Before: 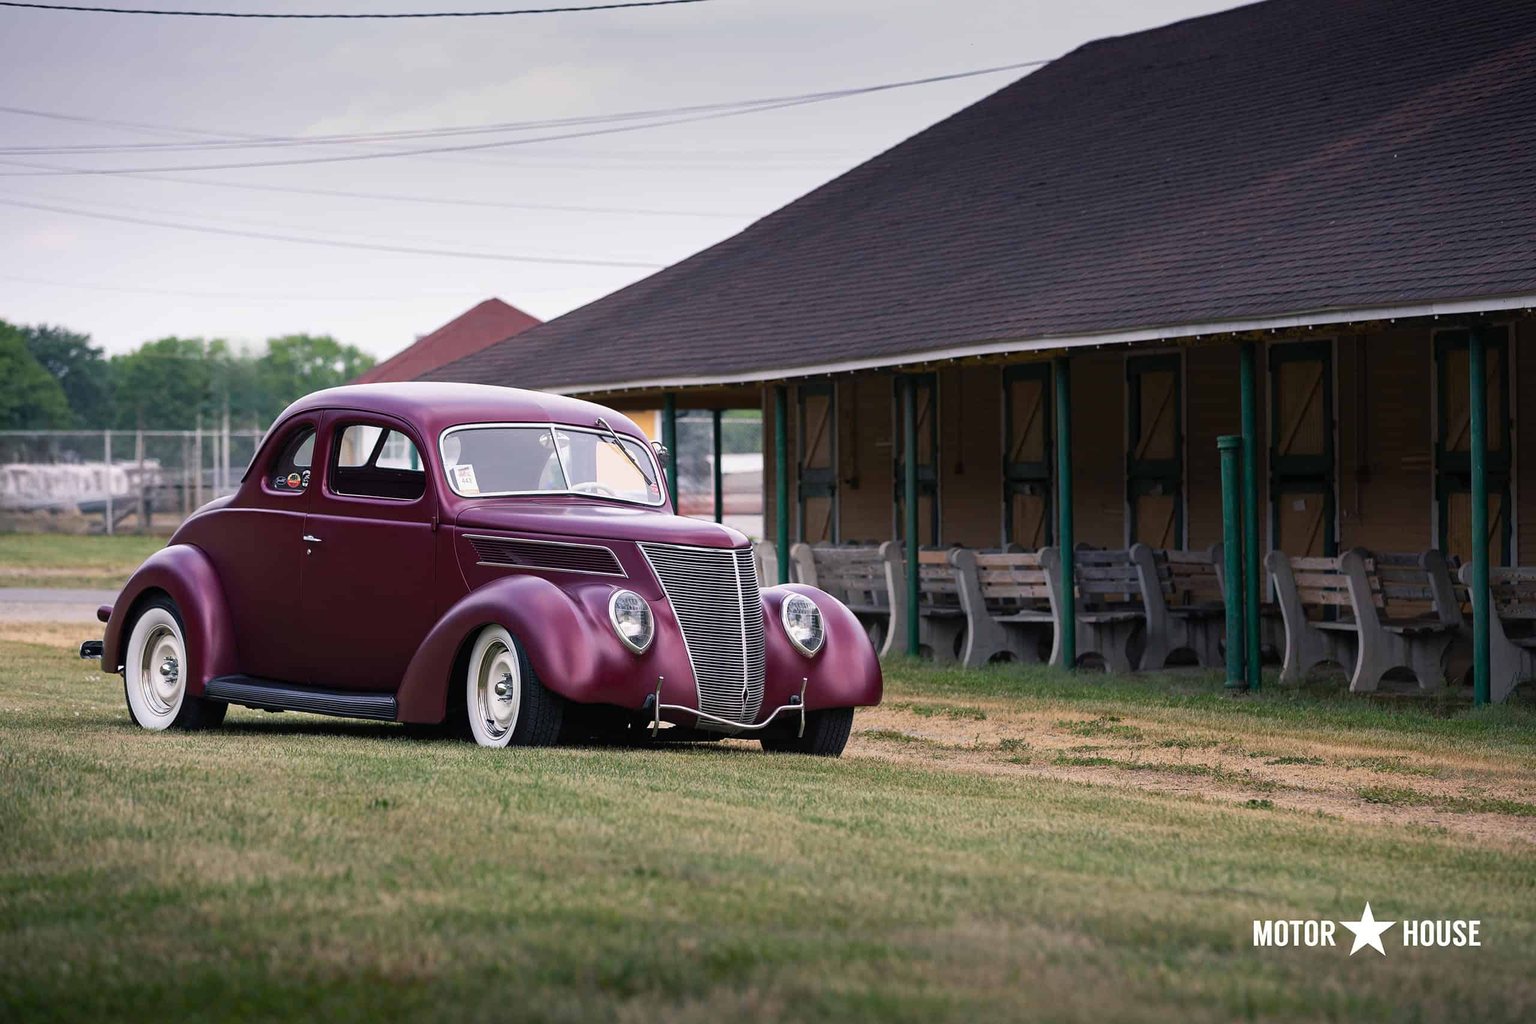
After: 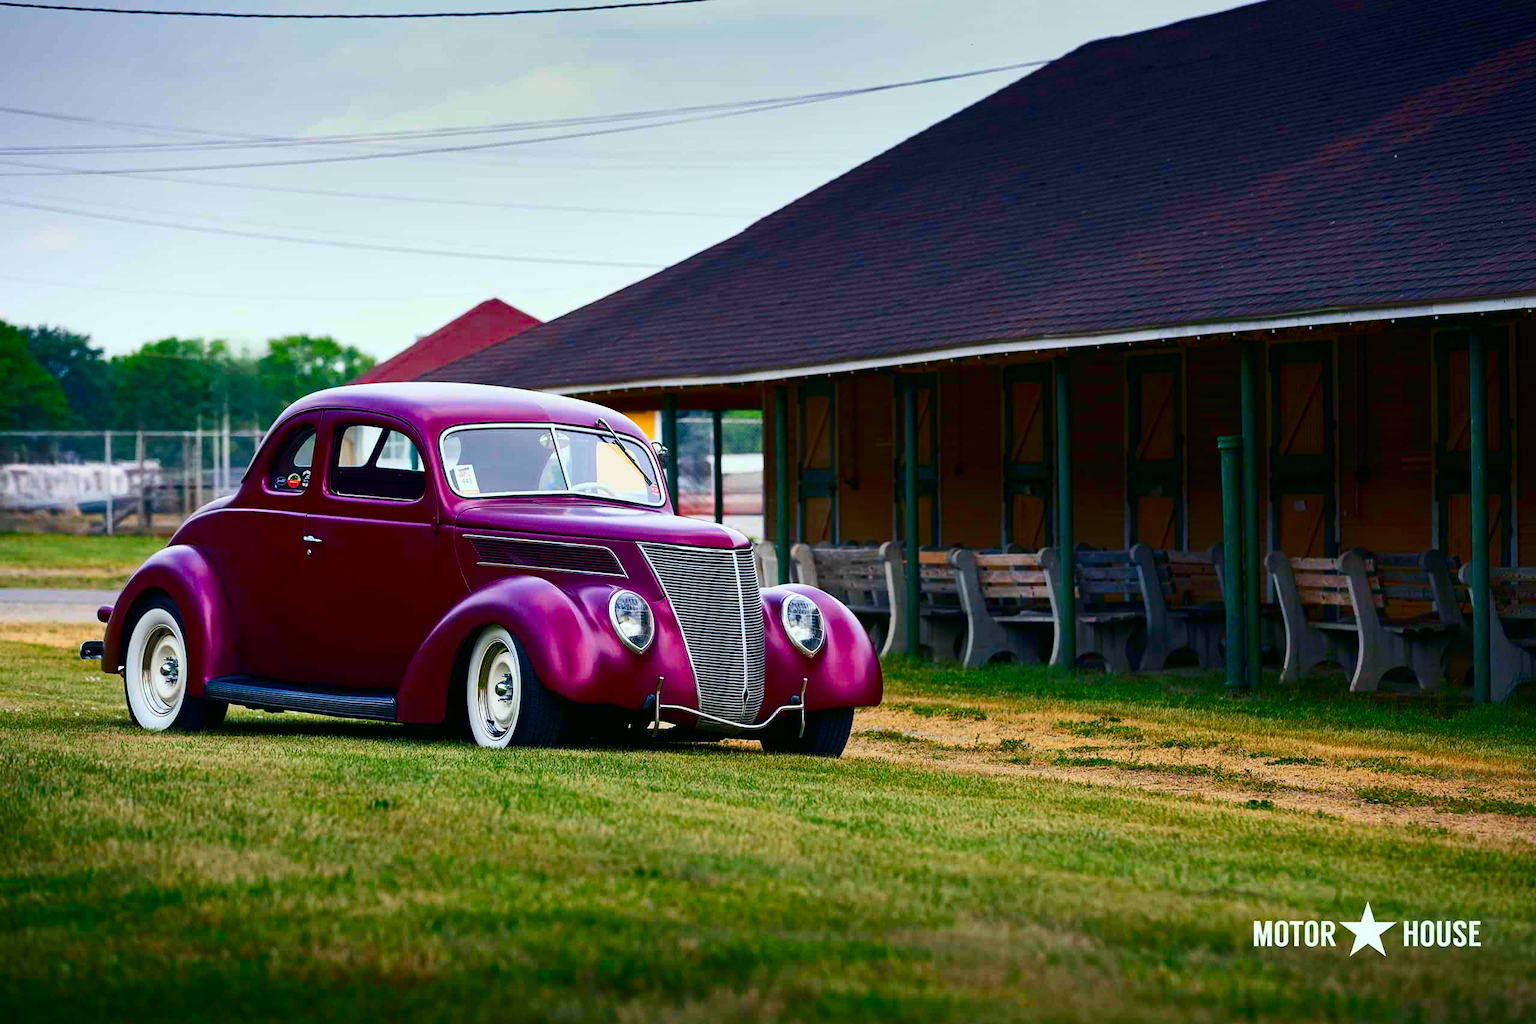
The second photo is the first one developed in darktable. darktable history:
shadows and highlights: shadows 29.32, highlights -29.32, low approximation 0.01, soften with gaussian
contrast brightness saturation: contrast 0.21, brightness -0.11, saturation 0.21
color balance rgb: perceptual saturation grading › global saturation 35%, perceptual saturation grading › highlights -25%, perceptual saturation grading › shadows 25%, global vibrance 10%
color correction: highlights a* -7.33, highlights b* 1.26, shadows a* -3.55, saturation 1.4
